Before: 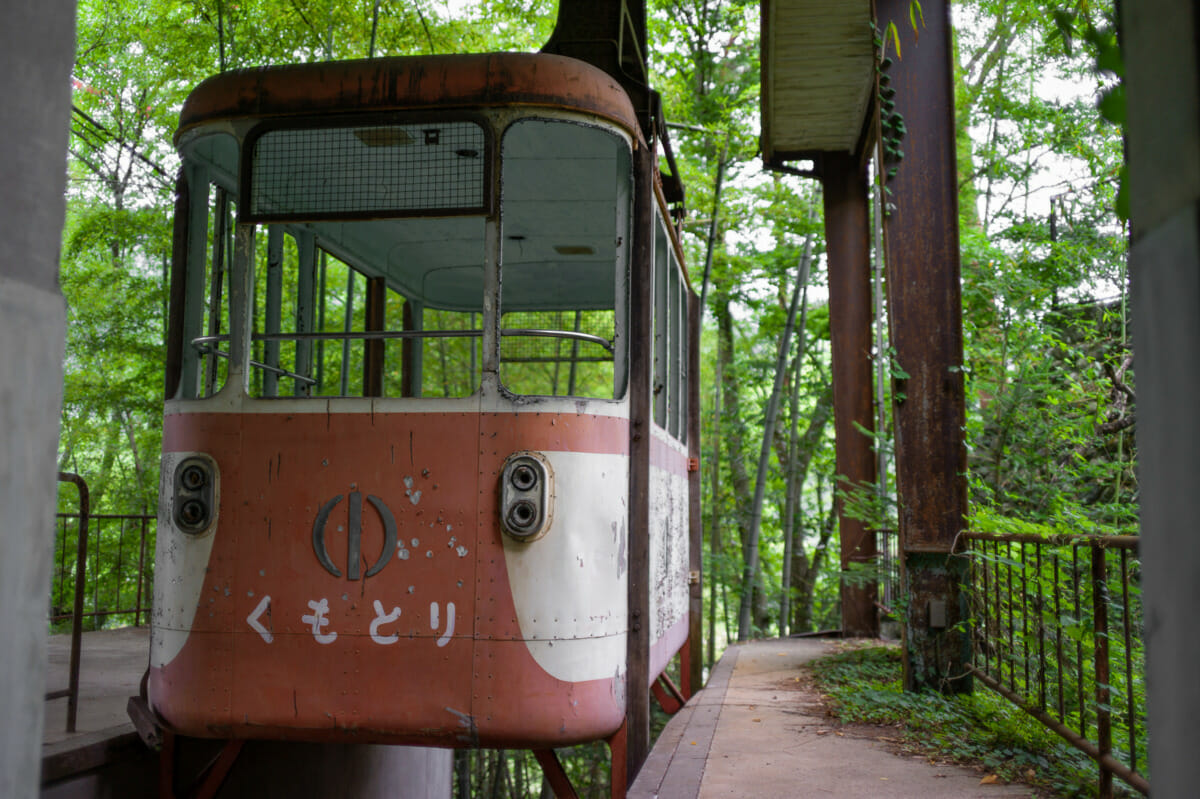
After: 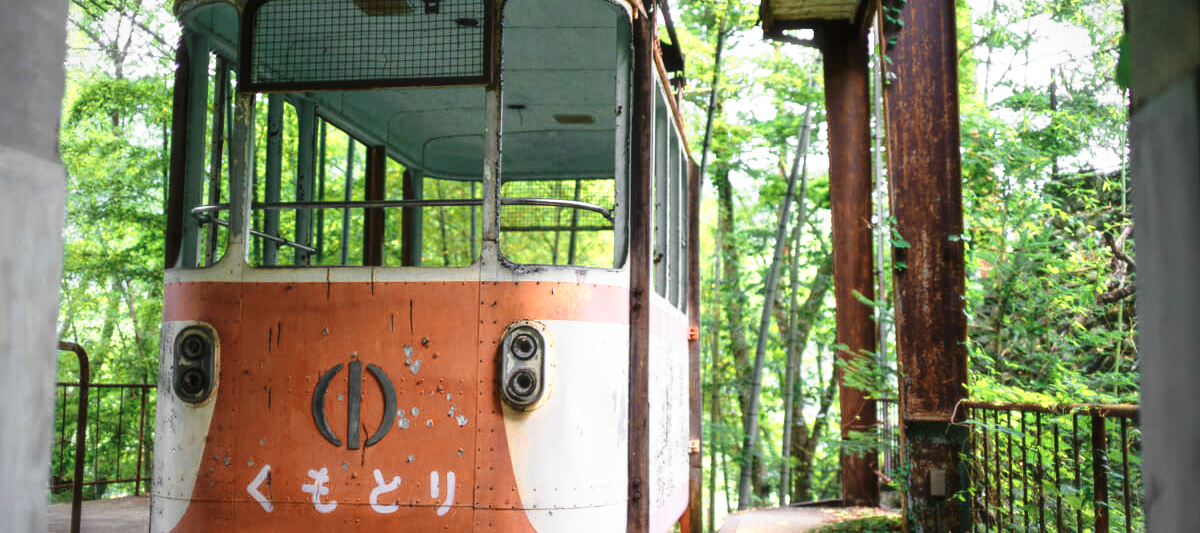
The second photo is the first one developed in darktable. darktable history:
exposure: compensate exposure bias true, compensate highlight preservation false
base curve: curves: ch0 [(0, 0) (0.026, 0.03) (0.109, 0.232) (0.351, 0.748) (0.669, 0.968) (1, 1)], preserve colors none
haze removal: strength -0.083, distance 0.365, compatibility mode true, adaptive false
crop: top 16.435%, bottom 16.787%
color zones: curves: ch0 [(0.018, 0.548) (0.197, 0.654) (0.425, 0.447) (0.605, 0.658) (0.732, 0.579)]; ch1 [(0.105, 0.531) (0.224, 0.531) (0.386, 0.39) (0.618, 0.456) (0.732, 0.456) (0.956, 0.421)]; ch2 [(0.039, 0.583) (0.215, 0.465) (0.399, 0.544) (0.465, 0.548) (0.614, 0.447) (0.724, 0.43) (0.882, 0.623) (0.956, 0.632)], mix 24.12%
velvia: on, module defaults
vignetting: fall-off start 84.79%, fall-off radius 80.25%, width/height ratio 1.227
